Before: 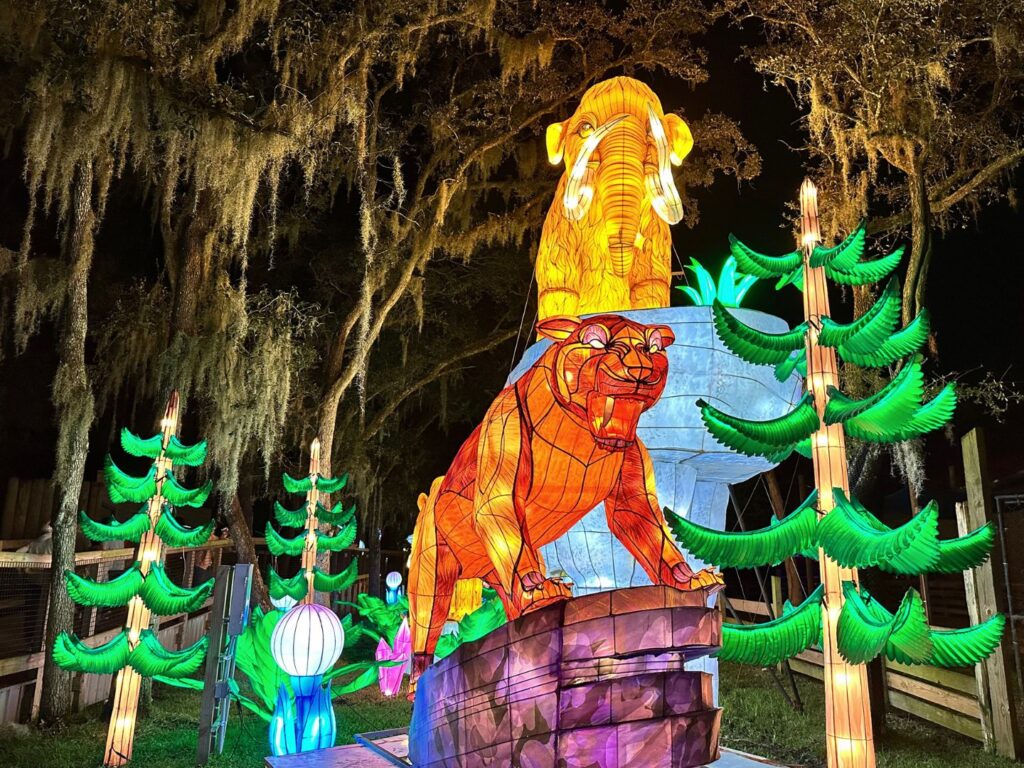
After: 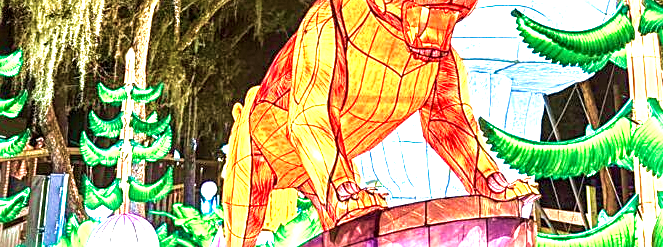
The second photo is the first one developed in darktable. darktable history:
crop: left 18.091%, top 50.875%, right 17.094%, bottom 16.876%
local contrast: detail 156%
sharpen: on, module defaults
velvia: strength 66.77%, mid-tones bias 0.975
exposure: black level correction 0, exposure 1.738 EV, compensate exposure bias true, compensate highlight preservation false
